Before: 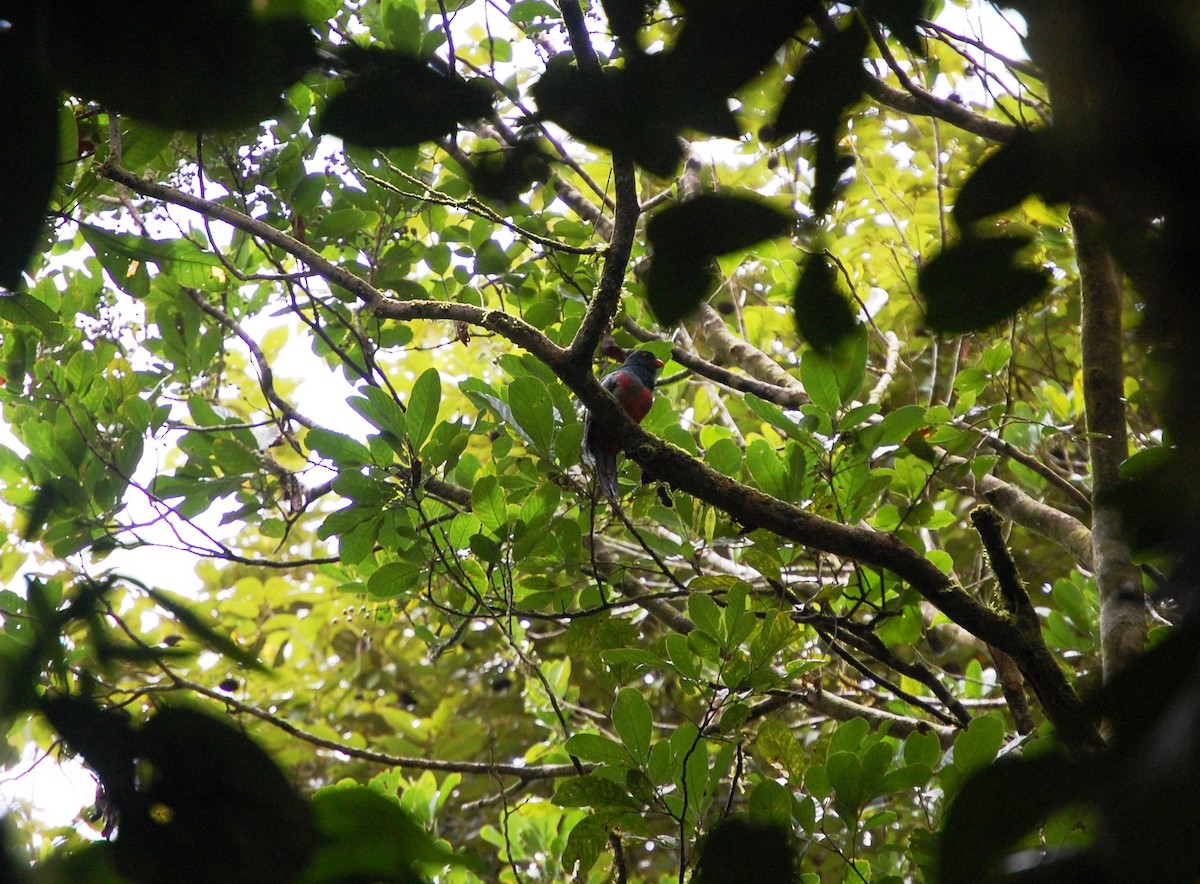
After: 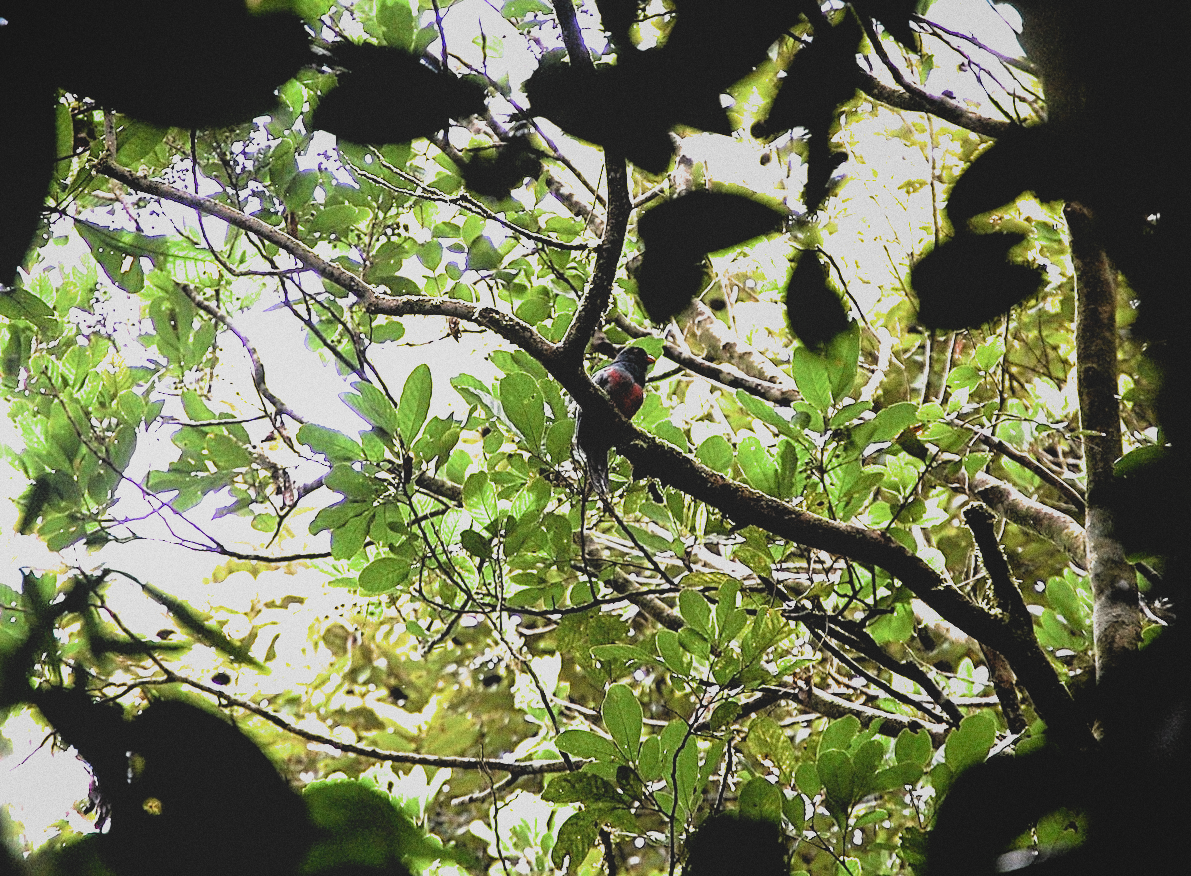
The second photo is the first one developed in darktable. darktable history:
contrast brightness saturation: contrast -0.1, saturation -0.1
filmic rgb: black relative exposure -3.63 EV, white relative exposure 2.16 EV, hardness 3.62
shadows and highlights: shadows 10, white point adjustment 1, highlights -40
grain: coarseness 8.68 ISO, strength 31.94%
exposure: black level correction 0, exposure 1.1 EV, compensate exposure bias true, compensate highlight preservation false
rotate and perspective: rotation 0.192°, lens shift (horizontal) -0.015, crop left 0.005, crop right 0.996, crop top 0.006, crop bottom 0.99
local contrast: highlights 68%, shadows 68%, detail 82%, midtone range 0.325
sharpen: amount 0.901
